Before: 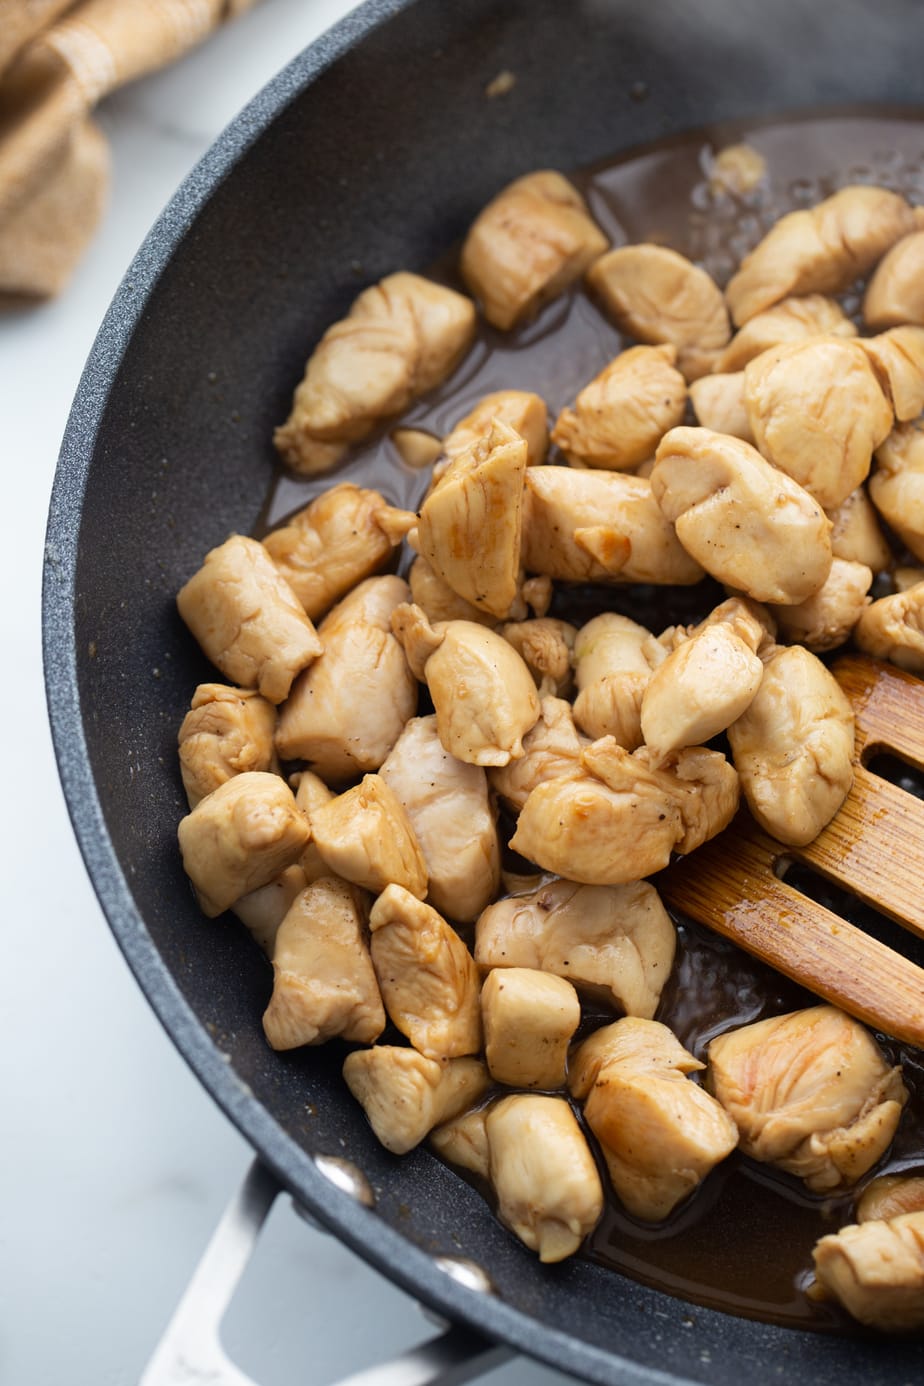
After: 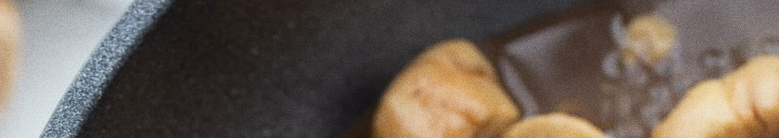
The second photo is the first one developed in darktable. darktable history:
grain: on, module defaults
crop and rotate: left 9.644%, top 9.491%, right 6.021%, bottom 80.509%
